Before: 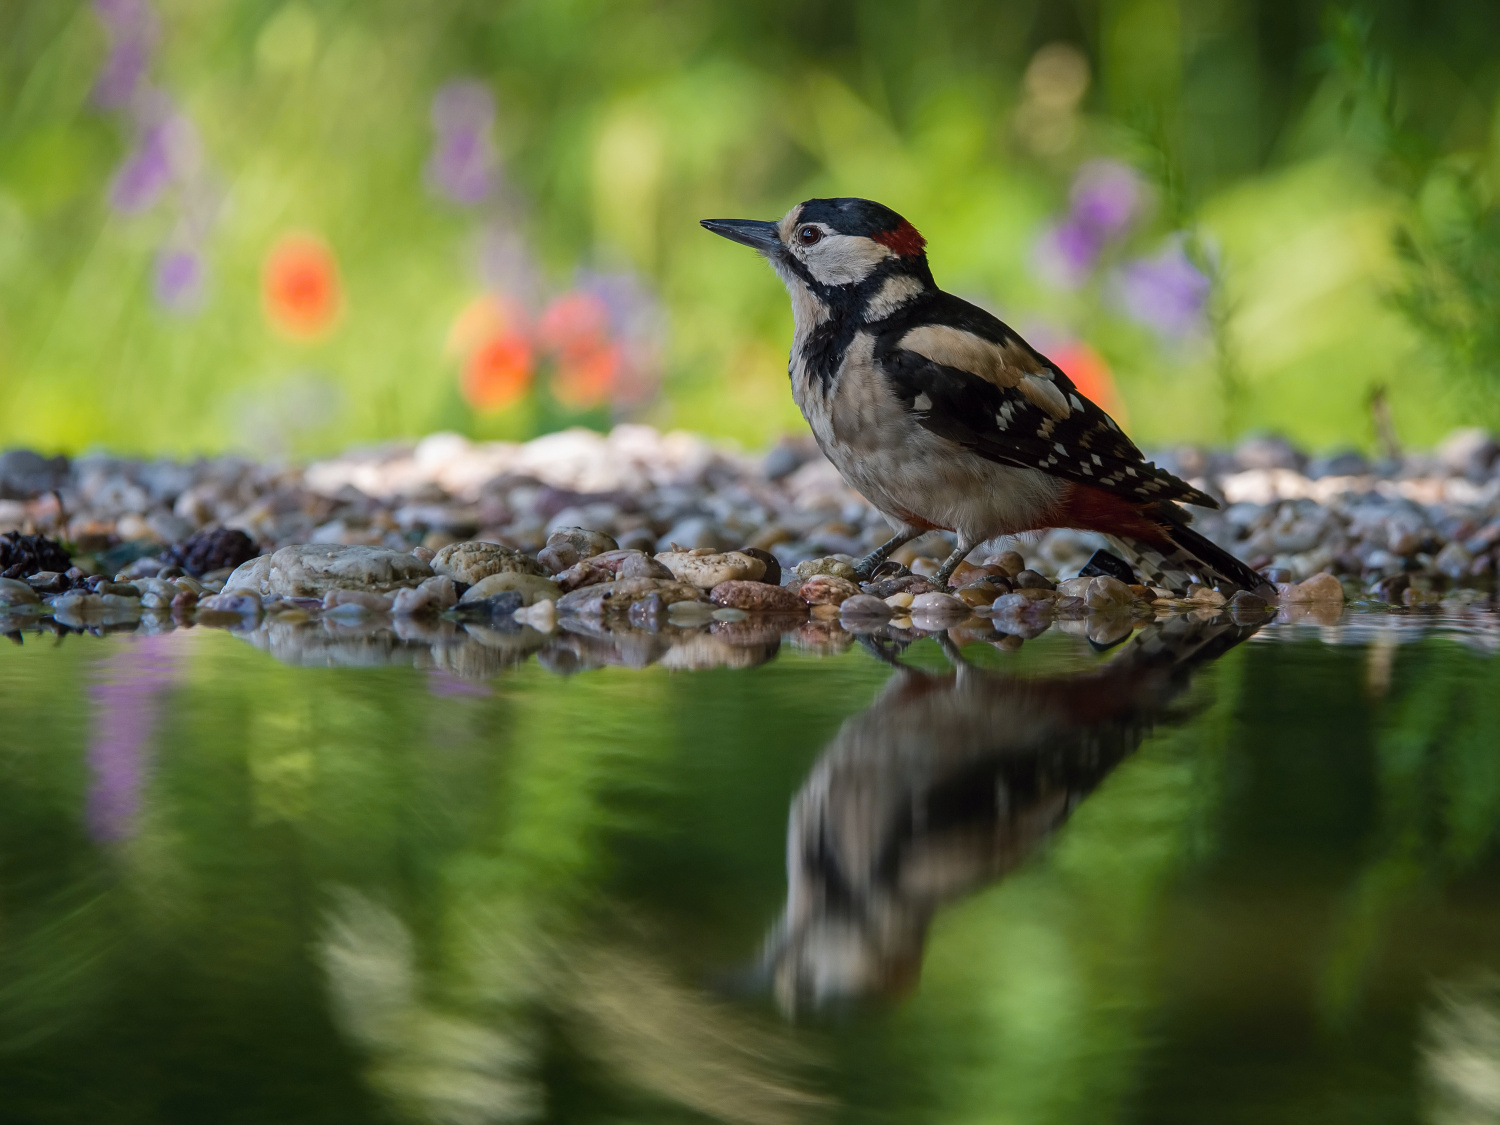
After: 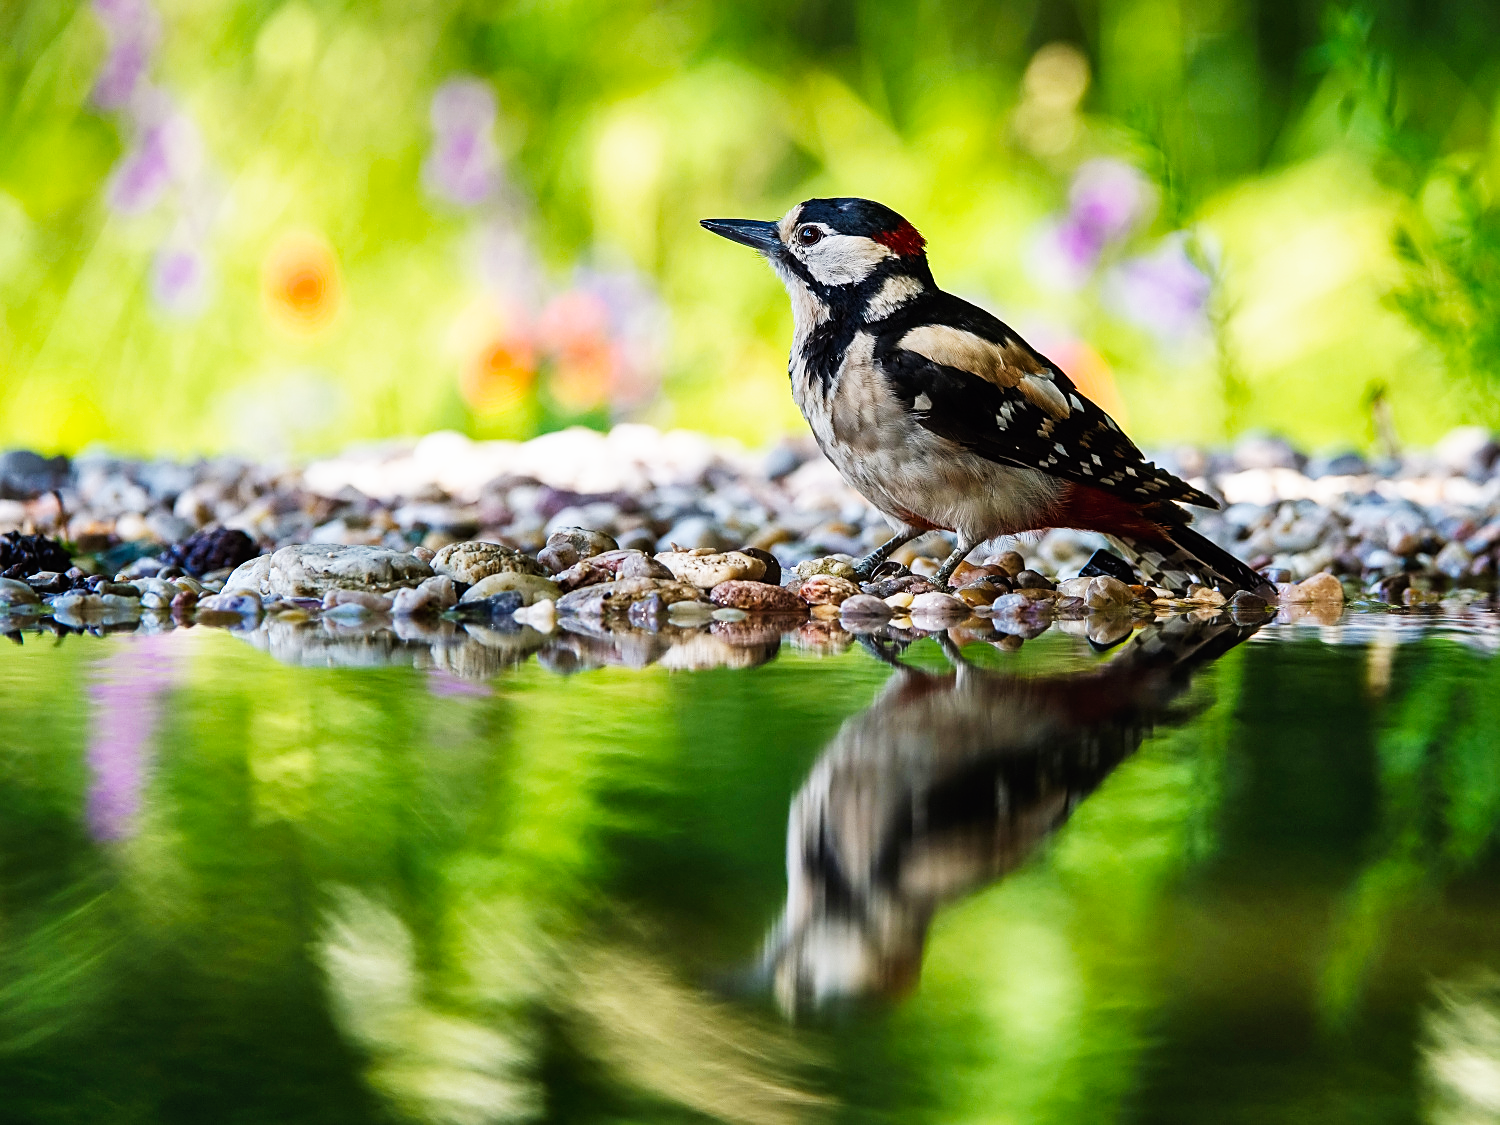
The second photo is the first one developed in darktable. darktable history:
base curve: curves: ch0 [(0, 0) (0.007, 0.004) (0.027, 0.03) (0.046, 0.07) (0.207, 0.54) (0.442, 0.872) (0.673, 0.972) (1, 1)], preserve colors none
shadows and highlights: low approximation 0.01, soften with gaussian
sharpen: on, module defaults
